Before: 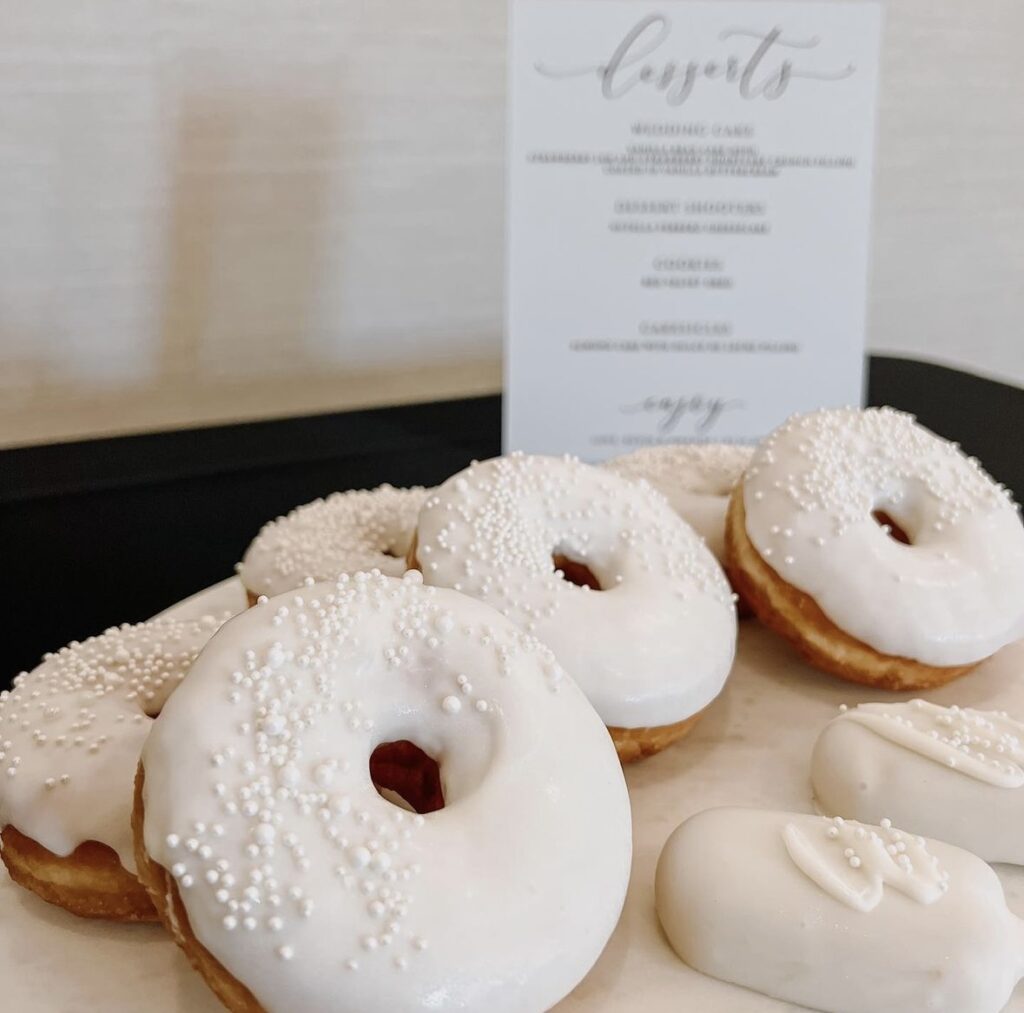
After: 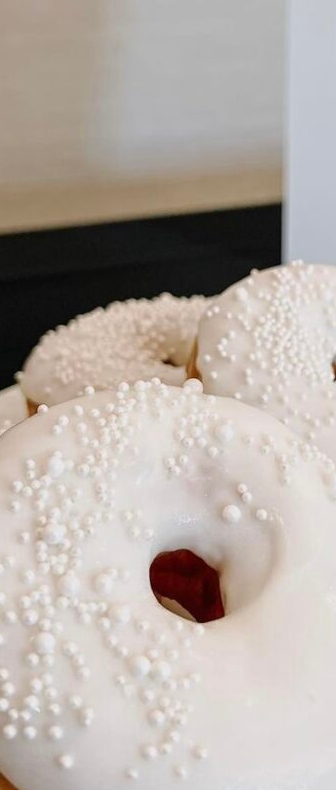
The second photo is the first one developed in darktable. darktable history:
crop and rotate: left 21.557%, top 18.953%, right 45.587%, bottom 3.002%
